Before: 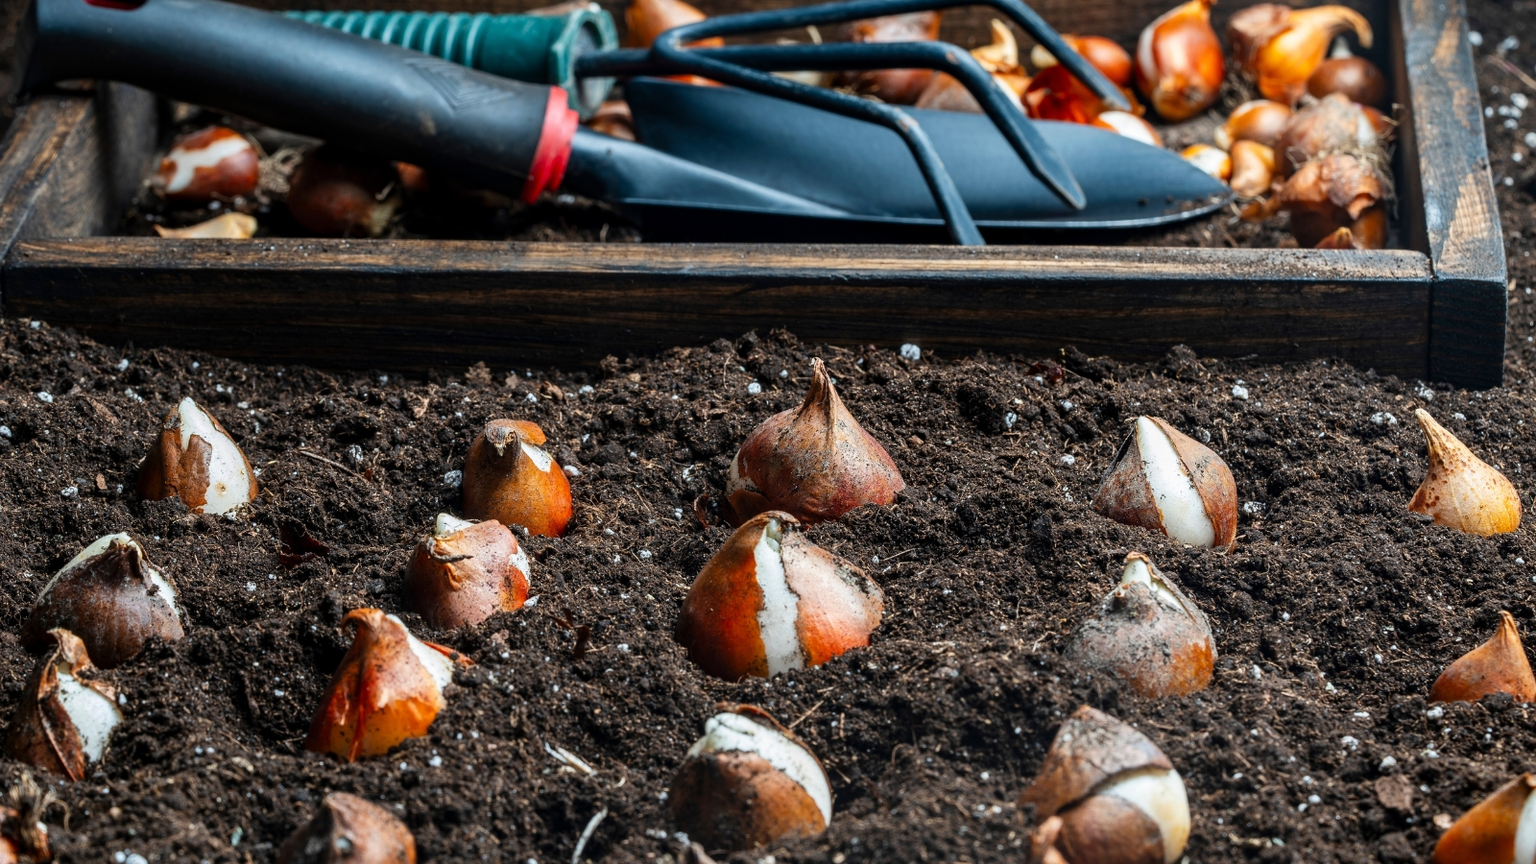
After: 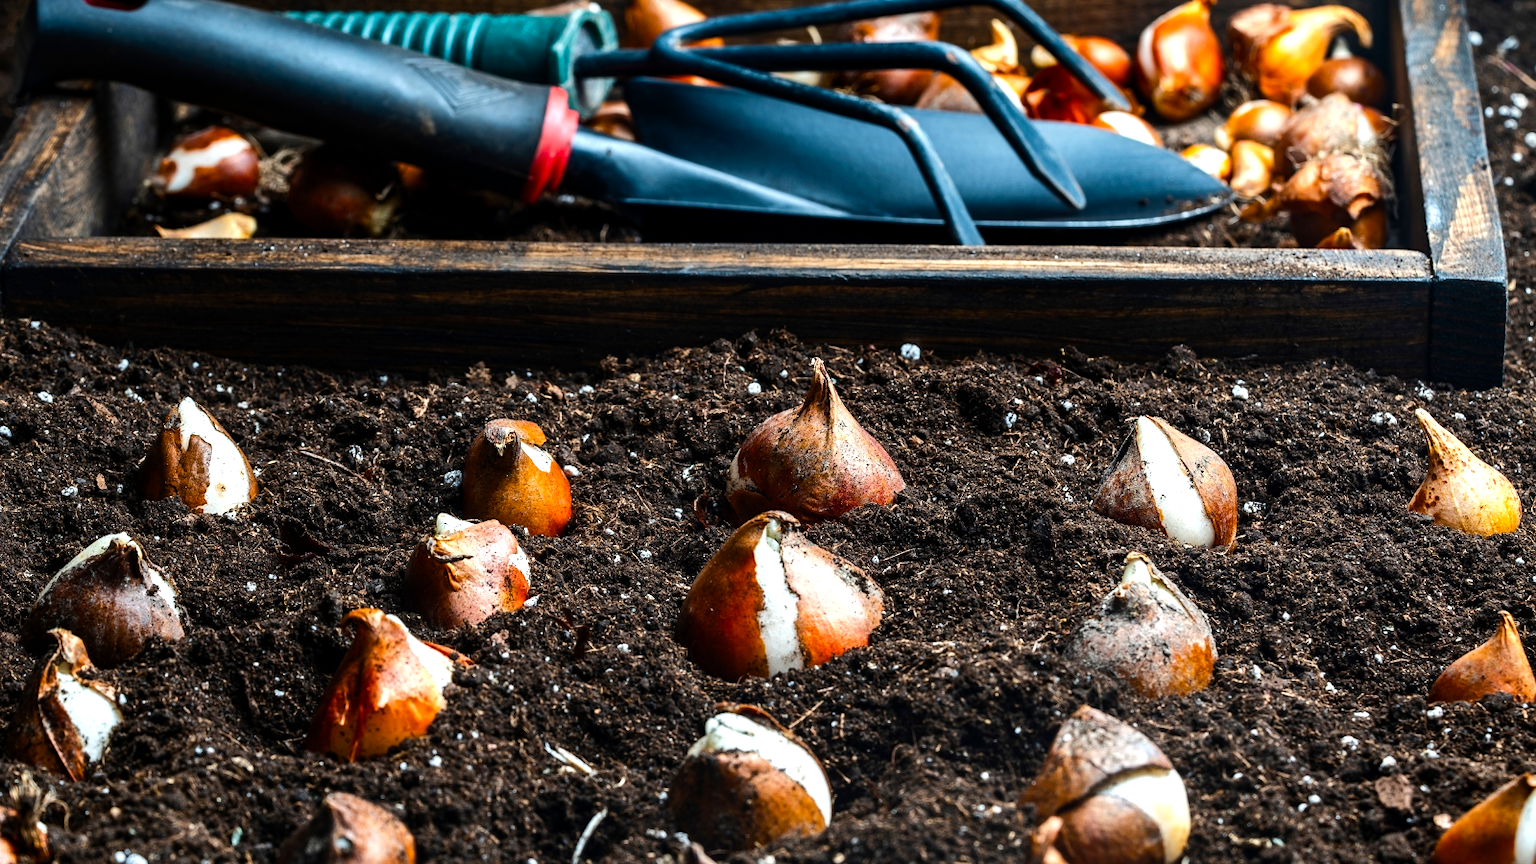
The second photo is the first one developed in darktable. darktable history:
color balance rgb: perceptual saturation grading › global saturation 20%, perceptual saturation grading › highlights -25.7%, perceptual saturation grading › shadows 23.98%, perceptual brilliance grading › highlights 17.554%, perceptual brilliance grading › mid-tones 32.055%, perceptual brilliance grading › shadows -31.248%, global vibrance 20%
